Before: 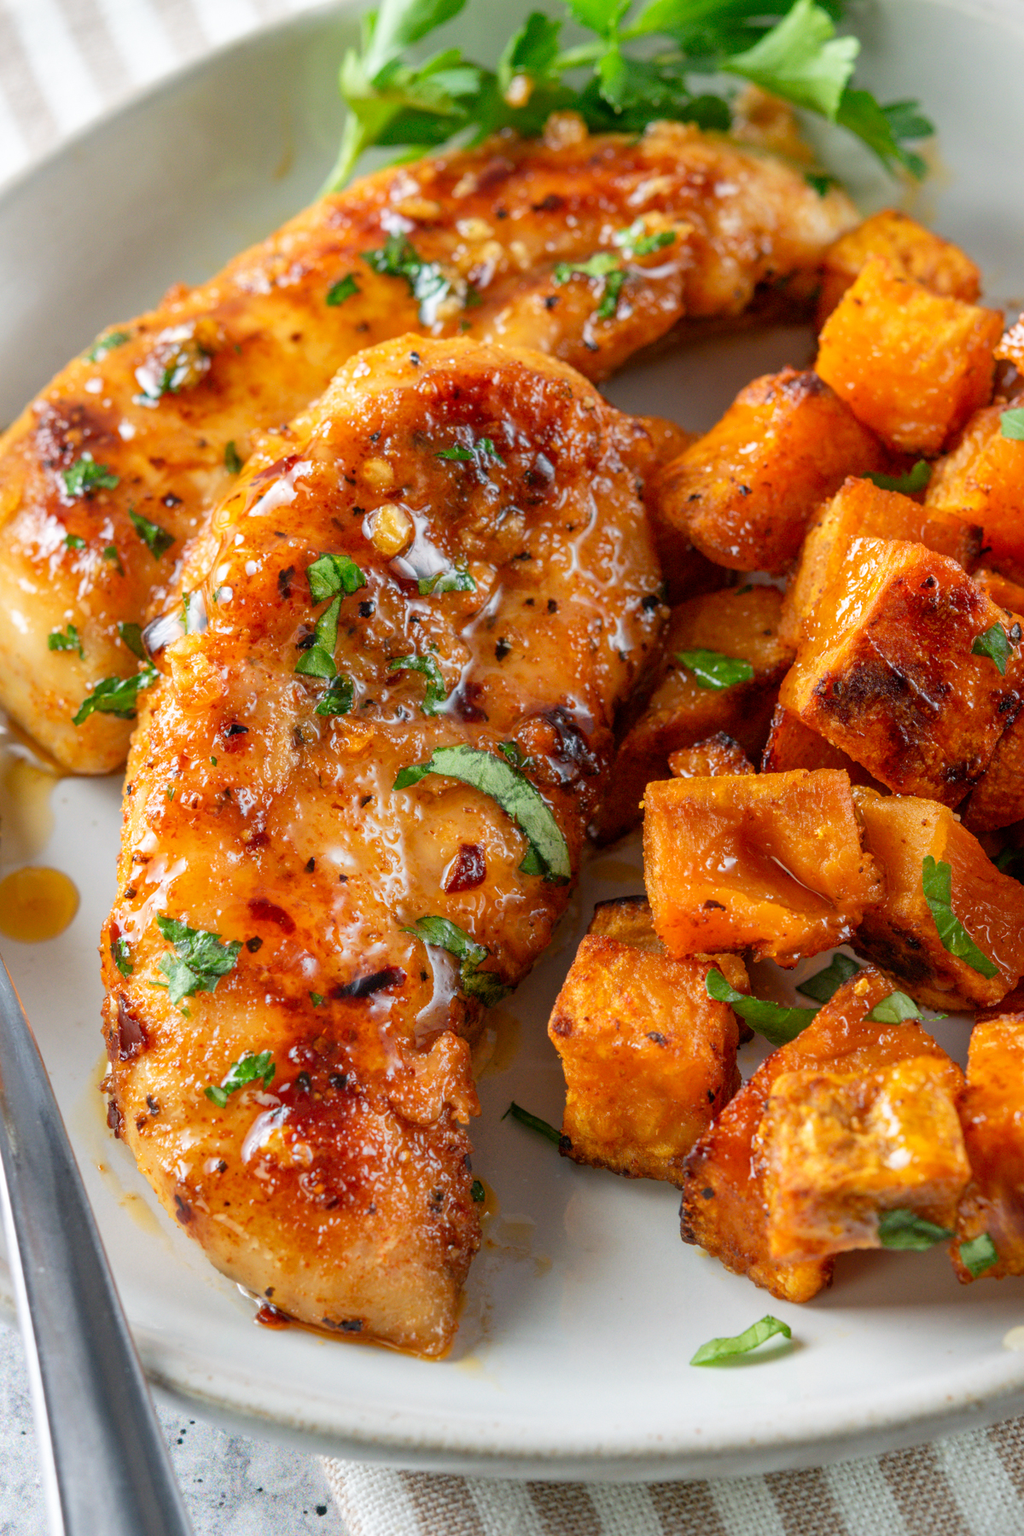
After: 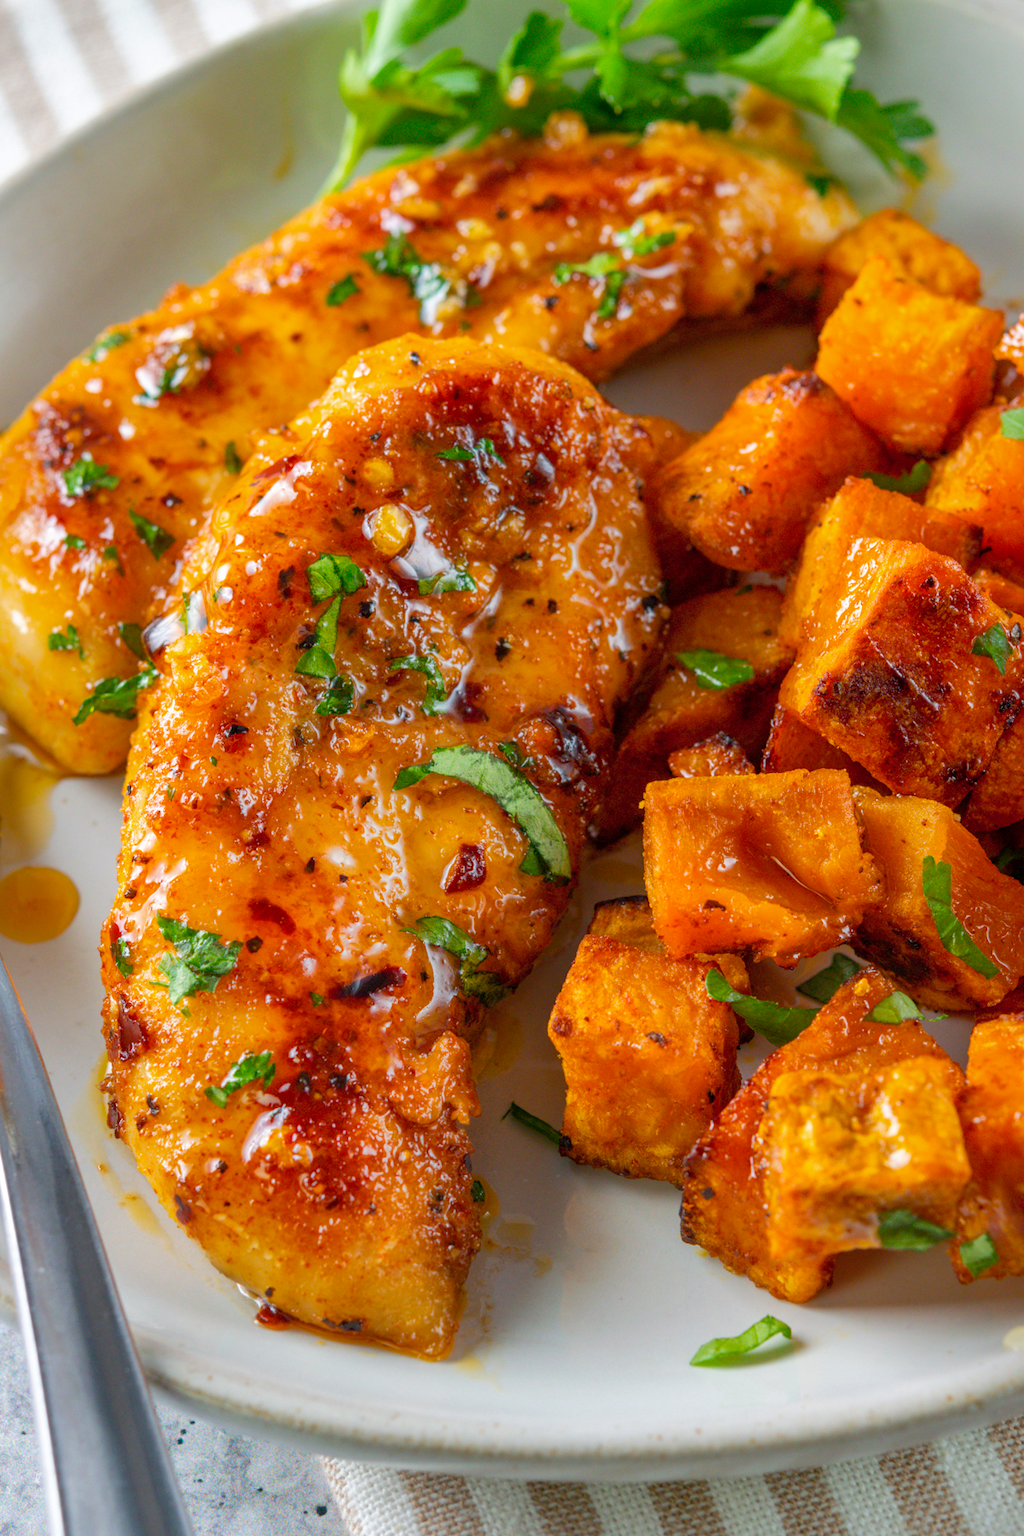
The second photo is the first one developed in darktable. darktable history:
color balance rgb: perceptual saturation grading › global saturation 20%, global vibrance 20%
shadows and highlights: on, module defaults
